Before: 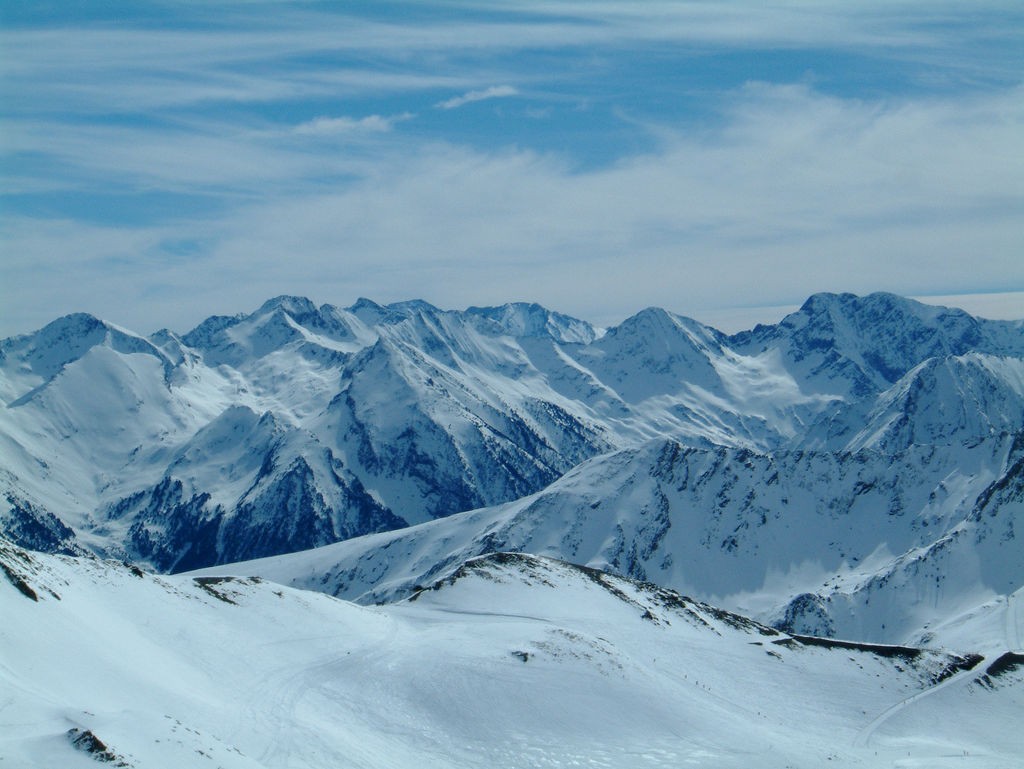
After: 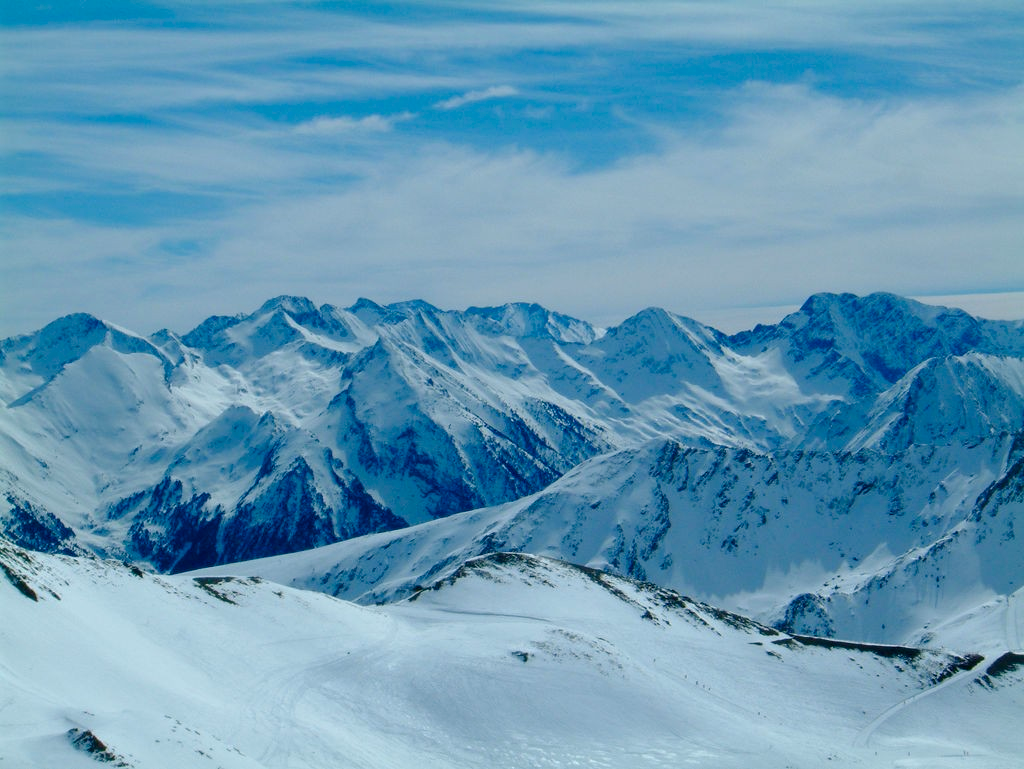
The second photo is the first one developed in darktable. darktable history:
color balance rgb: power › hue 328.48°, perceptual saturation grading › global saturation 34.935%, perceptual saturation grading › highlights -29.955%, perceptual saturation grading › shadows 35.886%
